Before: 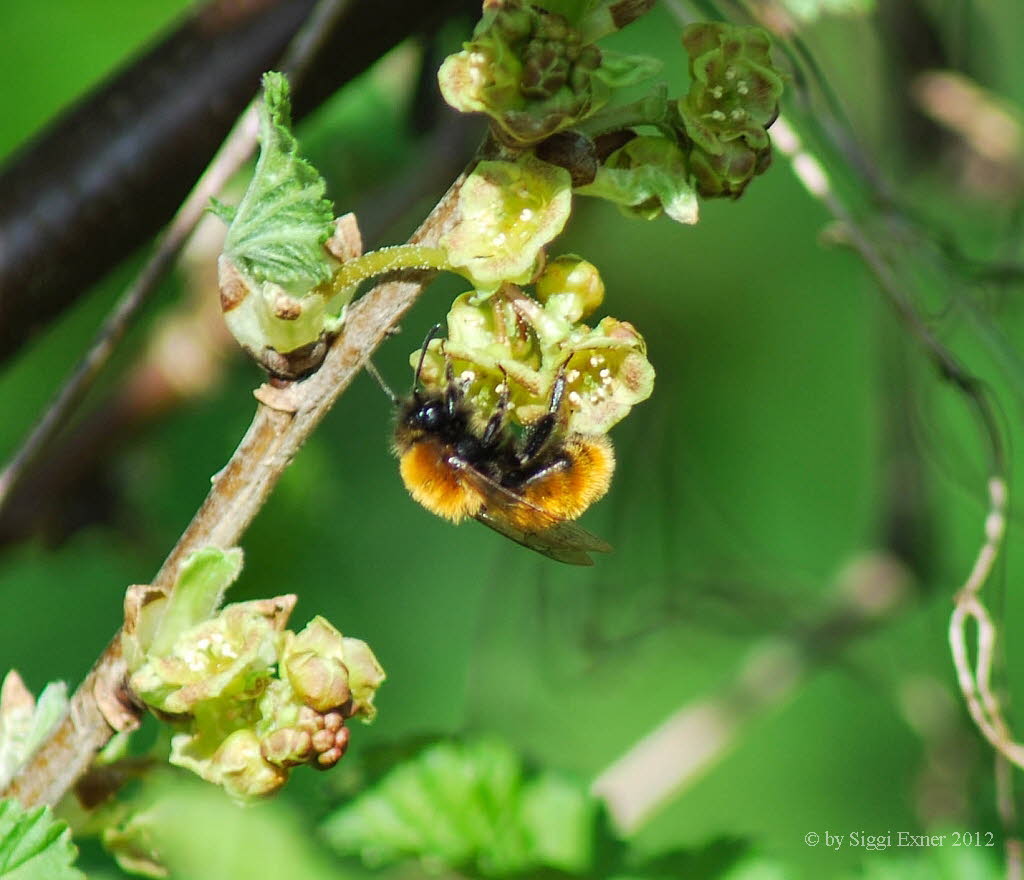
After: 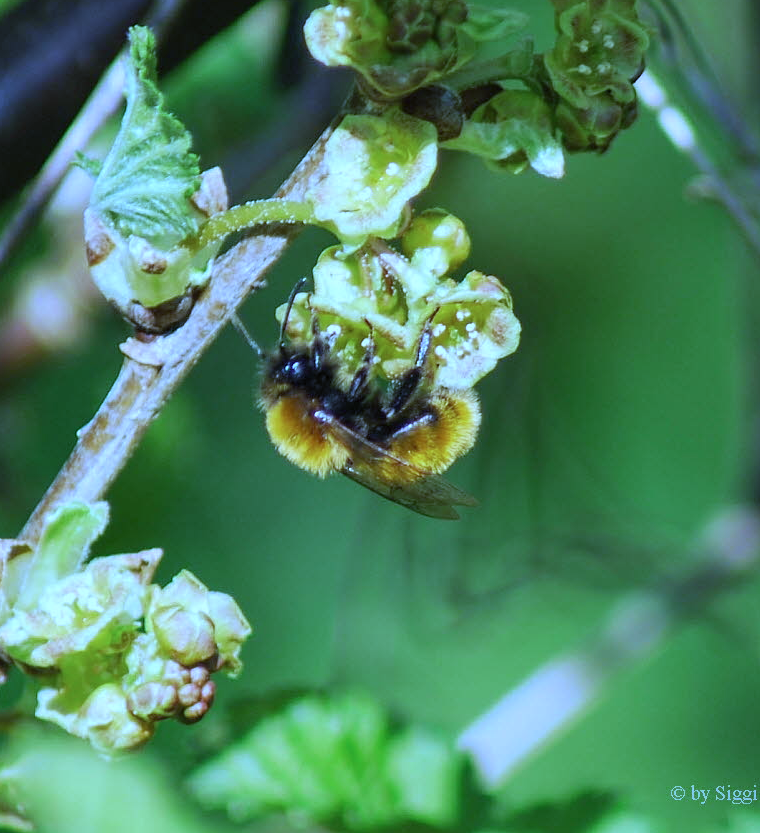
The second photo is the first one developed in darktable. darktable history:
white balance: red 0.766, blue 1.537
crop and rotate: left 13.15%, top 5.251%, right 12.609%
color zones: curves: ch1 [(0.113, 0.438) (0.75, 0.5)]; ch2 [(0.12, 0.526) (0.75, 0.5)]
